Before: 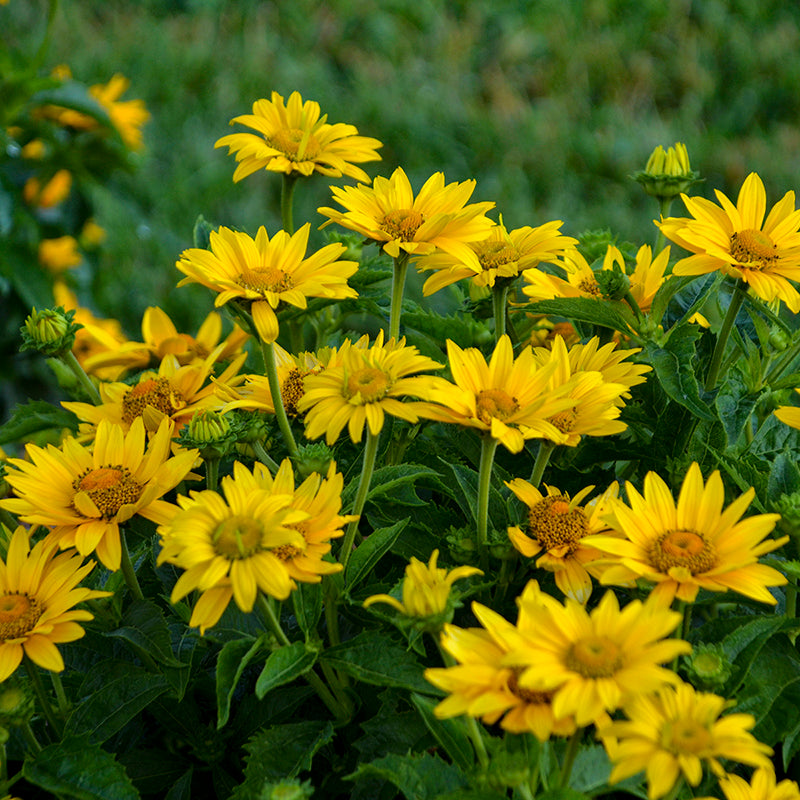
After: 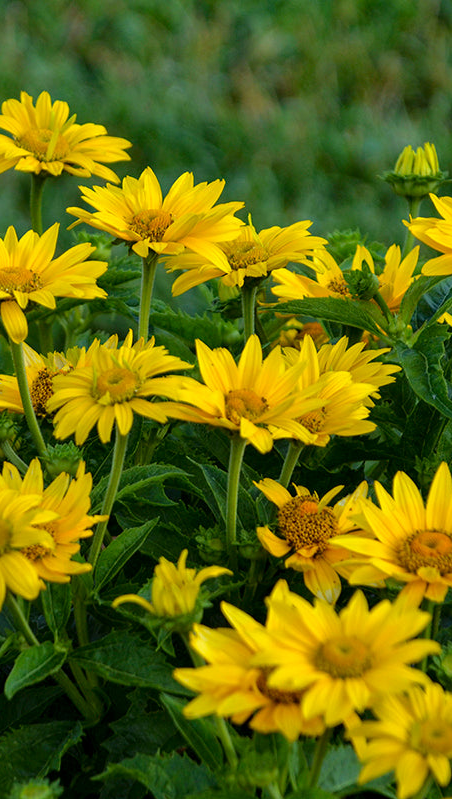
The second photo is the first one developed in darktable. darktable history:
crop: left 31.485%, top 0.016%, right 11.955%
